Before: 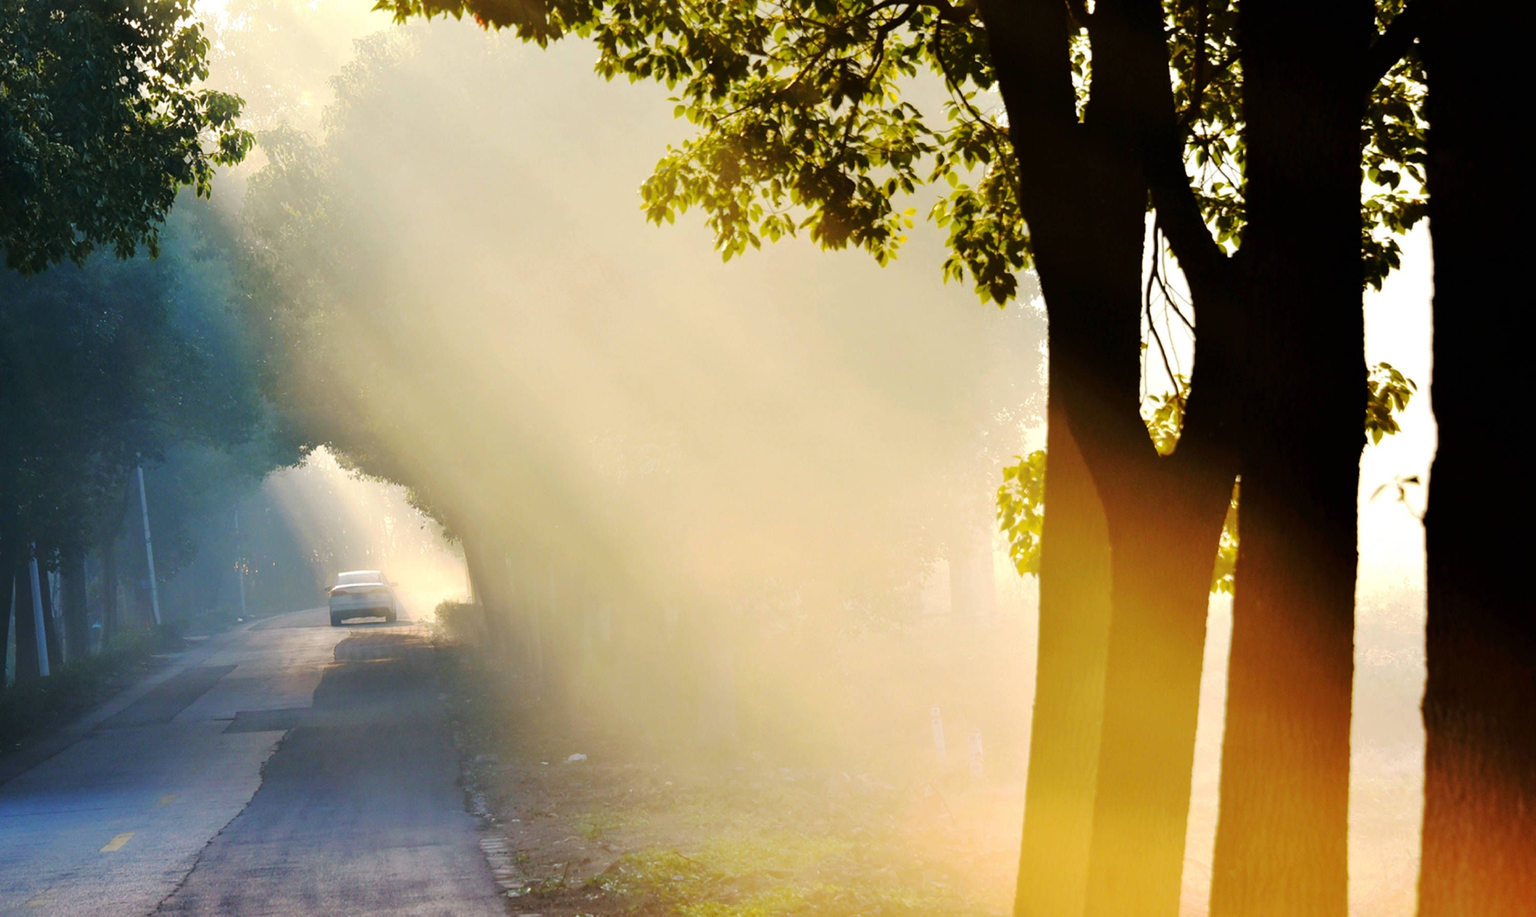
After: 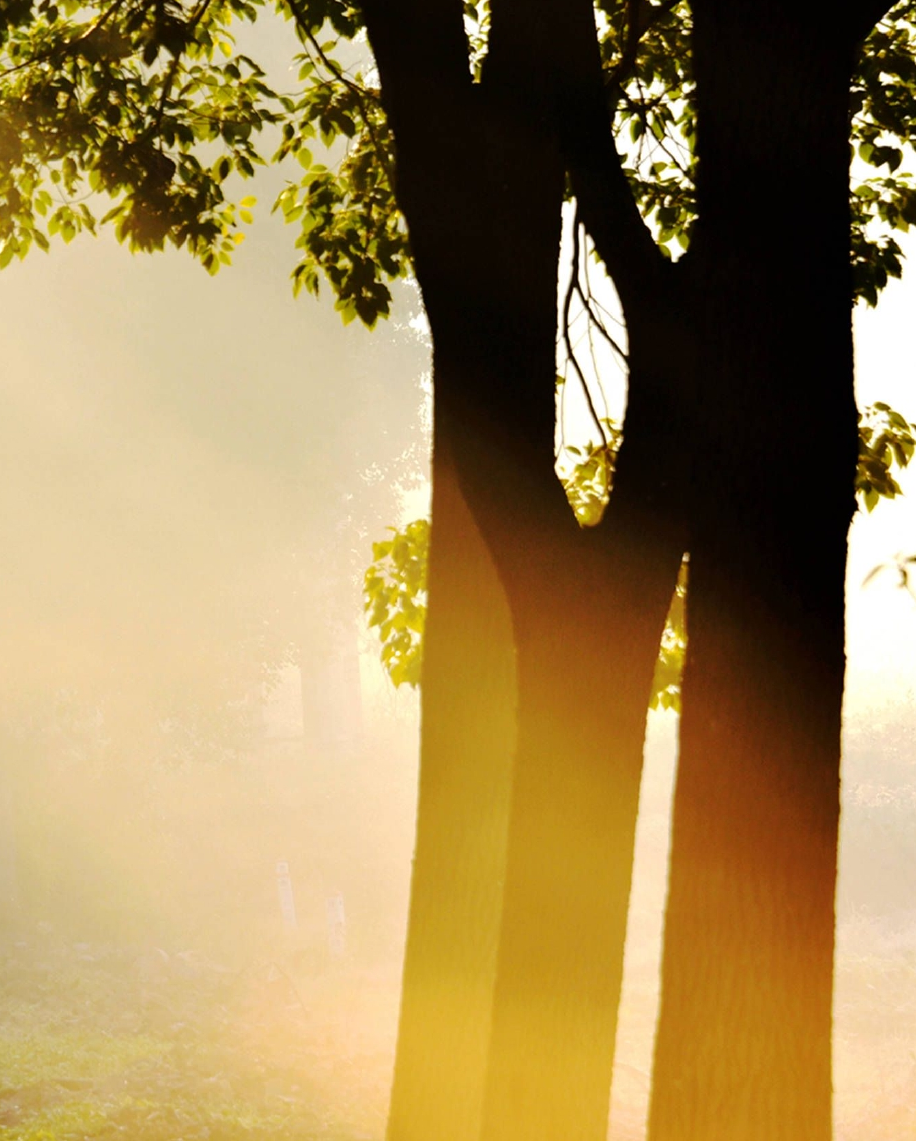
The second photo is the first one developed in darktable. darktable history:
crop: left 47.168%, top 6.654%, right 8.068%
